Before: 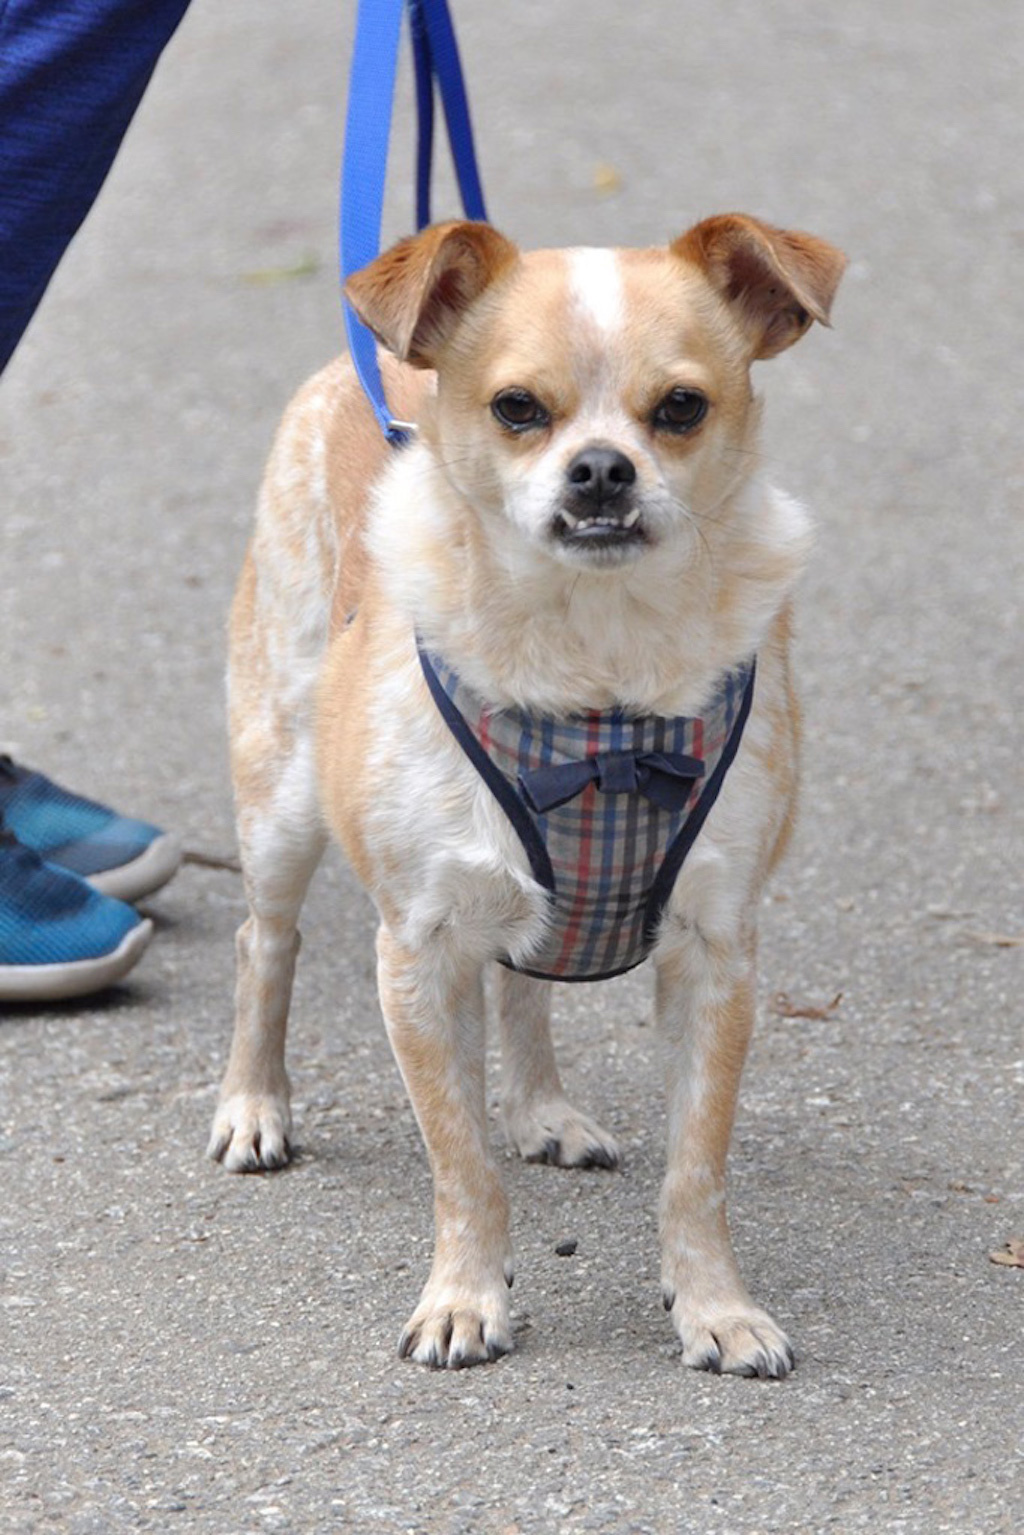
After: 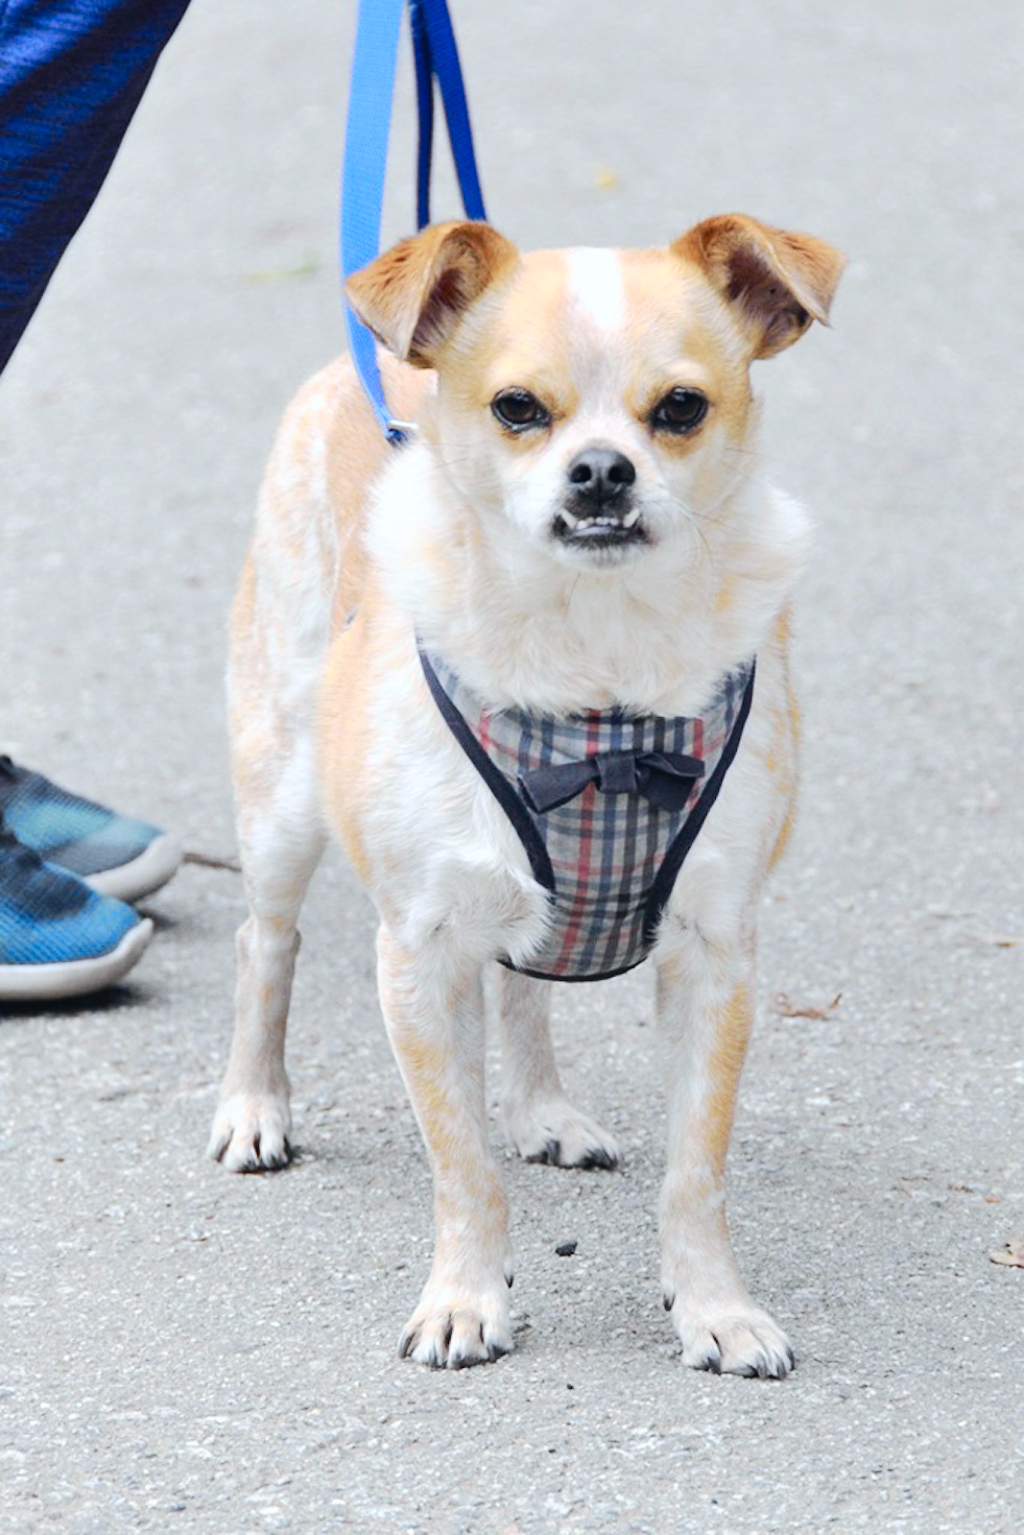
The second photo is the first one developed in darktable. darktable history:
base curve: curves: ch0 [(0, 0) (0.262, 0.32) (0.722, 0.705) (1, 1)], preserve colors none
tone equalizer: edges refinement/feathering 500, mask exposure compensation -1.57 EV, preserve details no
tone curve: curves: ch0 [(0, 0.023) (0.087, 0.065) (0.184, 0.168) (0.45, 0.54) (0.57, 0.683) (0.722, 0.825) (0.877, 0.948) (1, 1)]; ch1 [(0, 0) (0.388, 0.369) (0.44, 0.44) (0.489, 0.481) (0.534, 0.528) (0.657, 0.655) (1, 1)]; ch2 [(0, 0) (0.353, 0.317) (0.408, 0.427) (0.472, 0.46) (0.5, 0.488) (0.537, 0.518) (0.576, 0.592) (0.625, 0.631) (1, 1)], color space Lab, independent channels, preserve colors none
